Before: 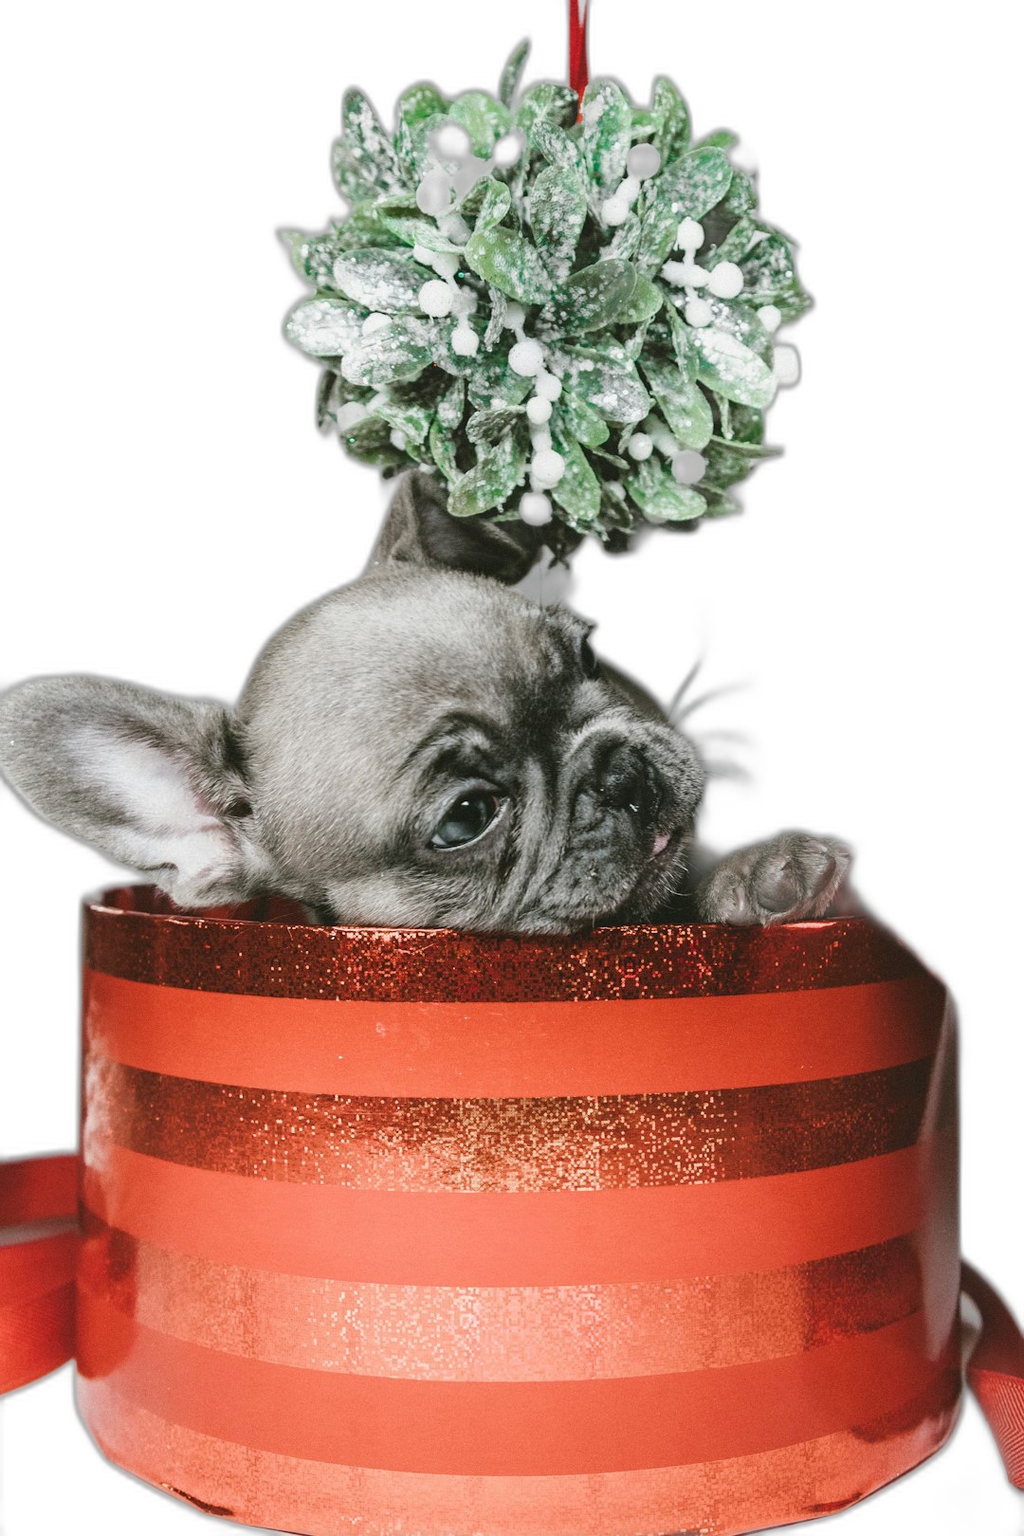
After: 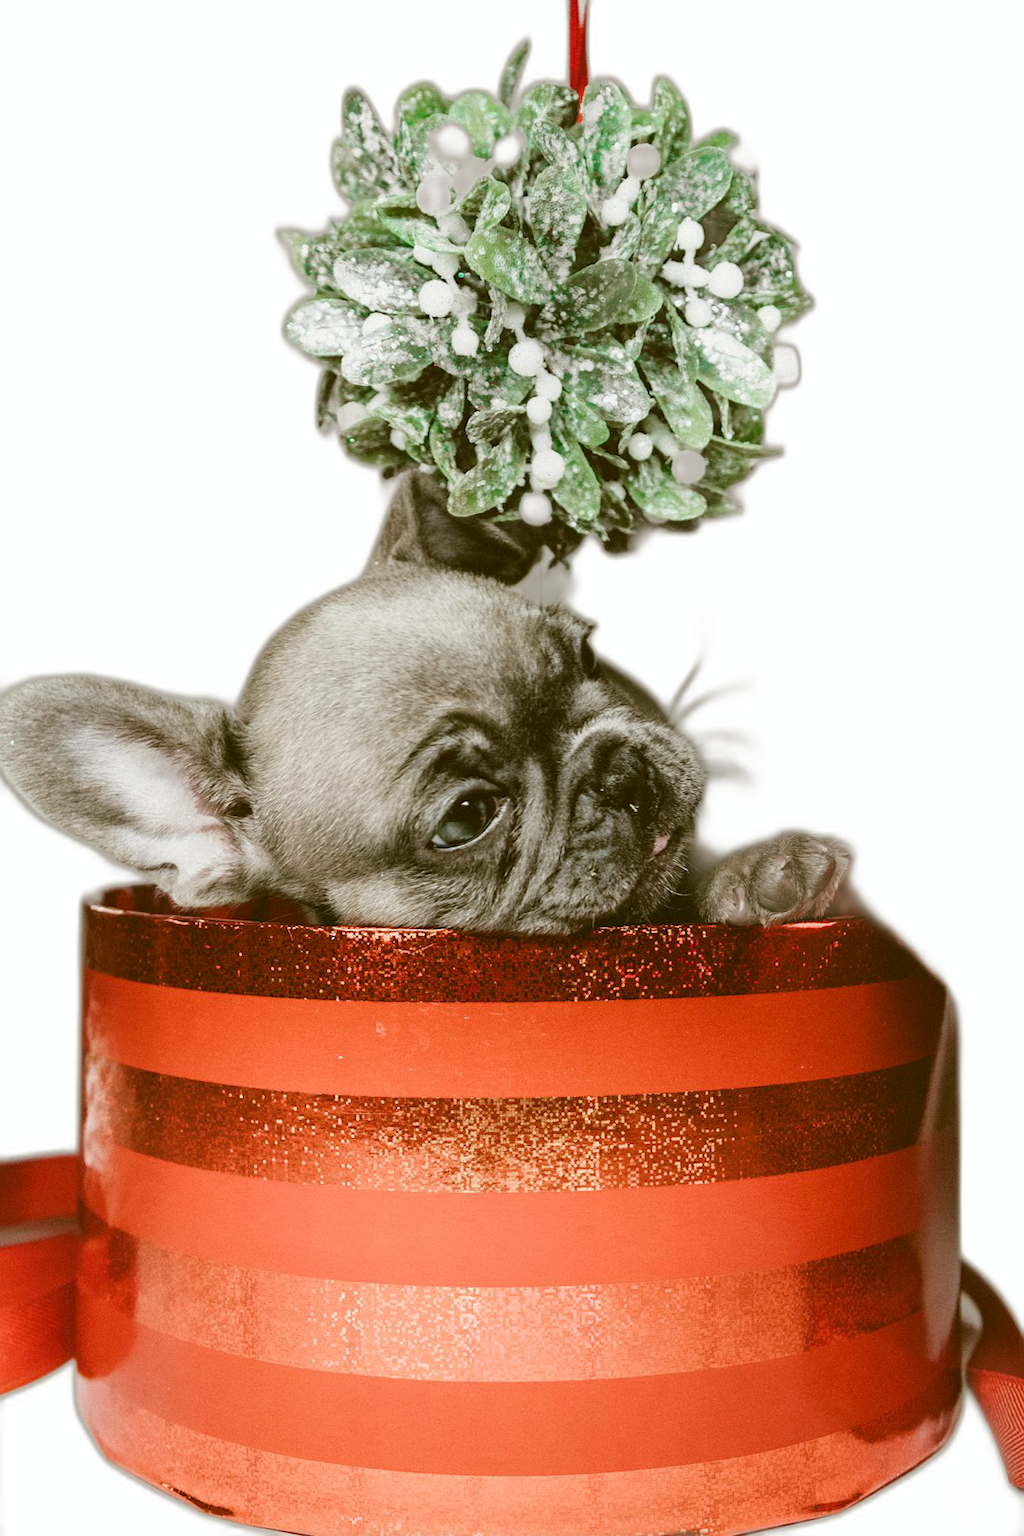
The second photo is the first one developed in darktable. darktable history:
sharpen: radius 2.883, amount 0.868, threshold 47.523
color correction: highlights a* -0.482, highlights b* 0.161, shadows a* 4.66, shadows b* 20.72
